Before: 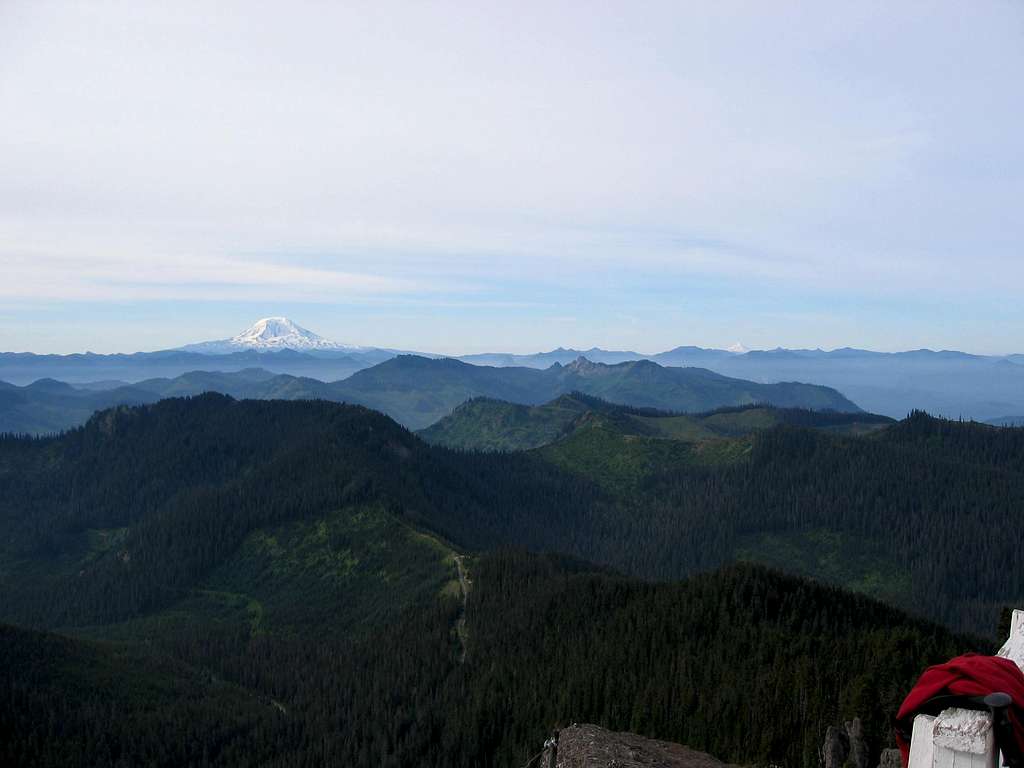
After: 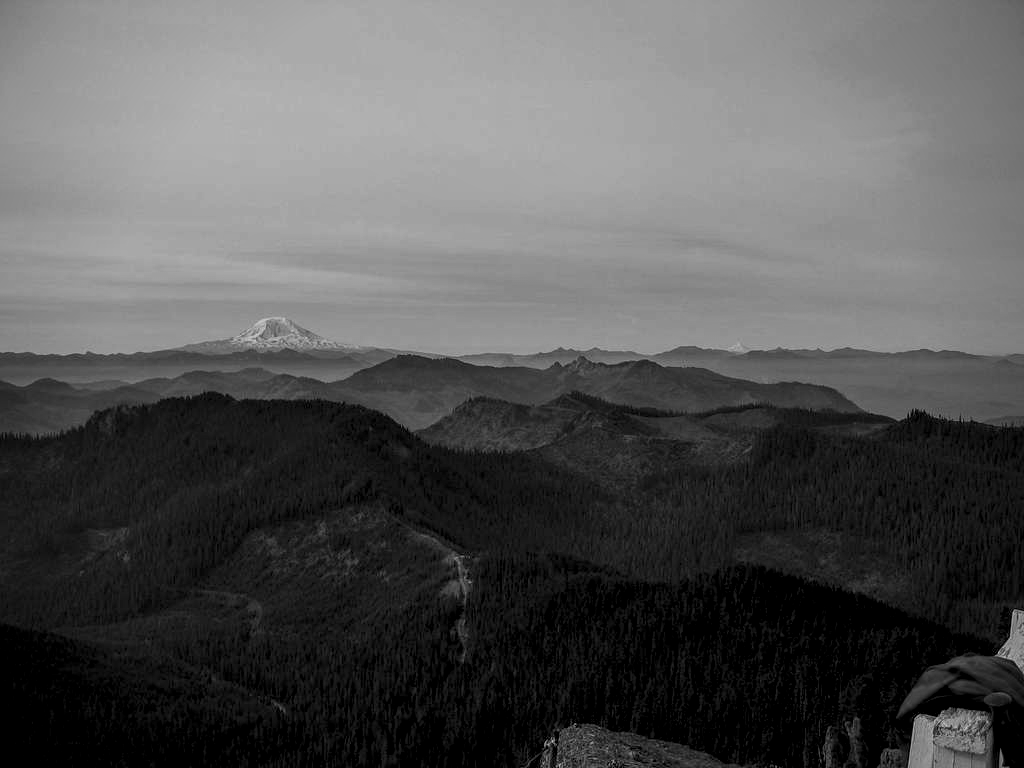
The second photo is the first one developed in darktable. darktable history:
local contrast: highlights 19%, detail 186%
vignetting: on, module defaults
monochrome: a 79.32, b 81.83, size 1.1
